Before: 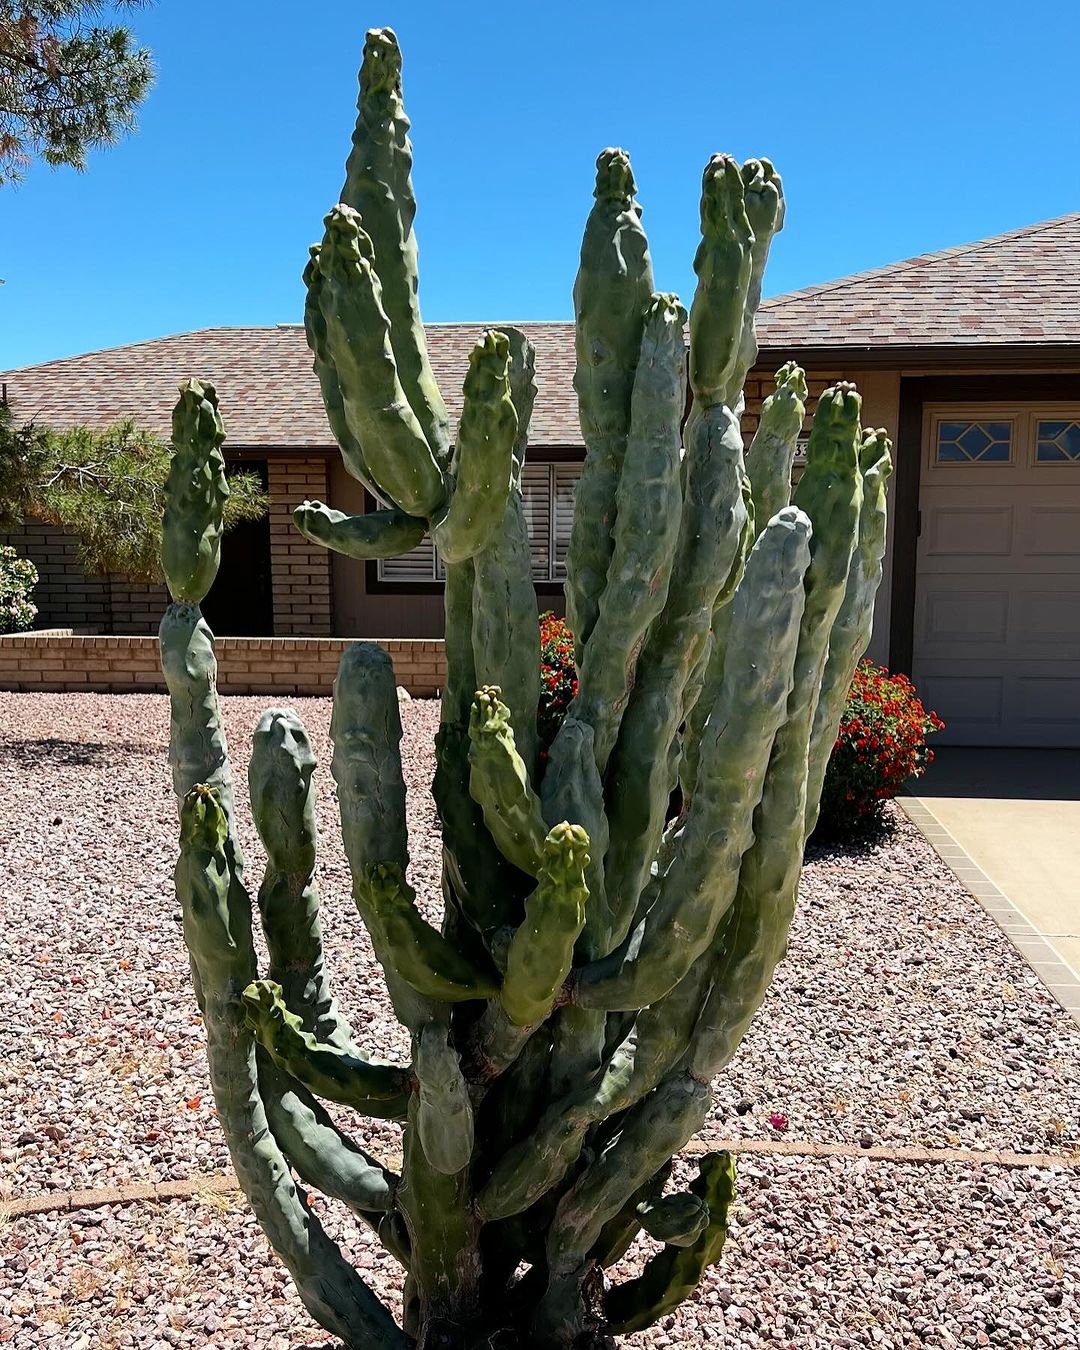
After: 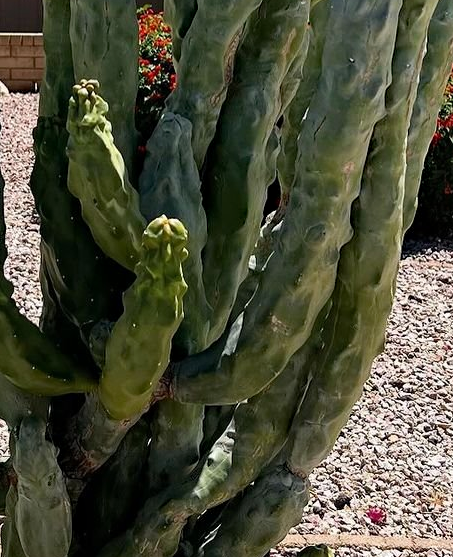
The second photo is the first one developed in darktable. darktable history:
haze removal: adaptive false
crop: left 37.28%, top 44.915%, right 20.699%, bottom 13.805%
